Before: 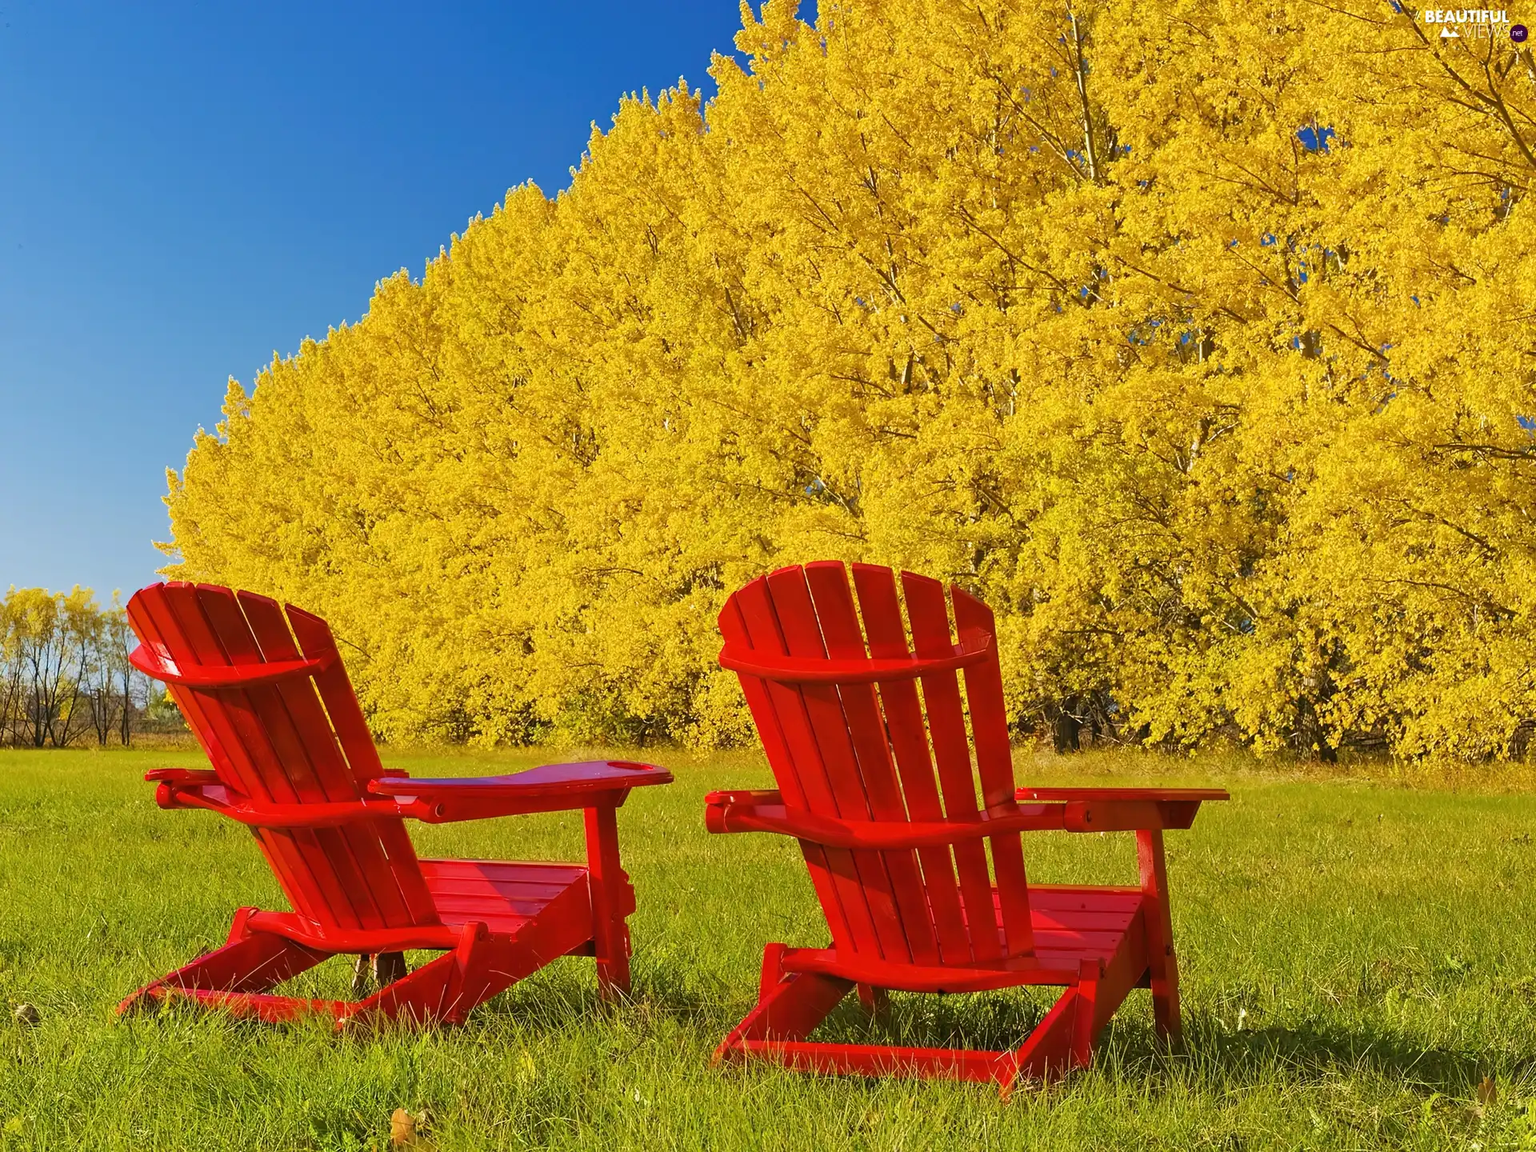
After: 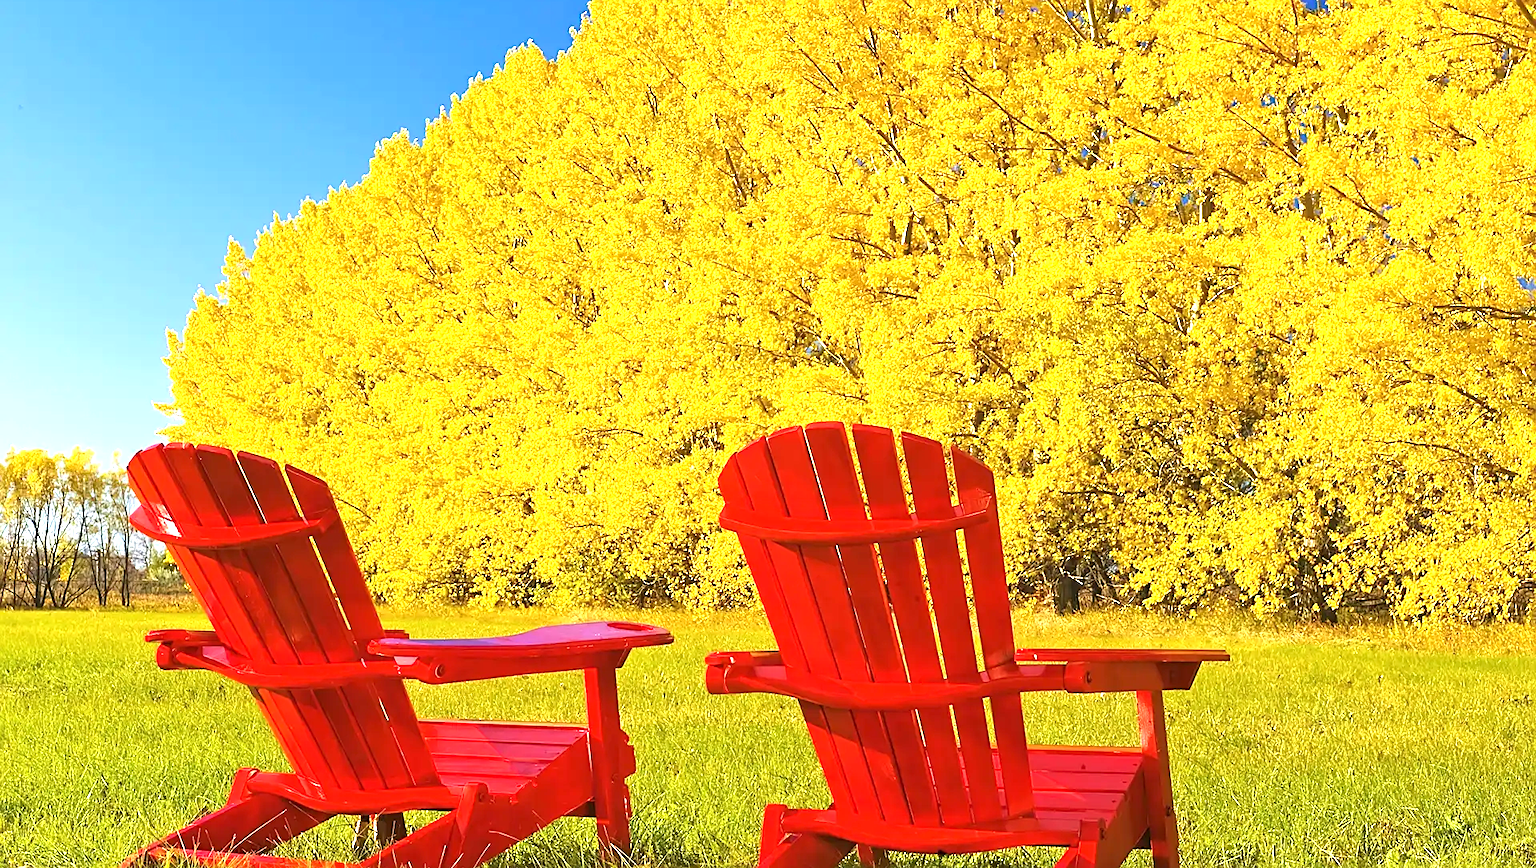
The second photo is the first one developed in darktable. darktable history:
sharpen: on, module defaults
exposure: black level correction 0, exposure 1.104 EV, compensate highlight preservation false
crop and rotate: top 12.104%, bottom 12.472%
